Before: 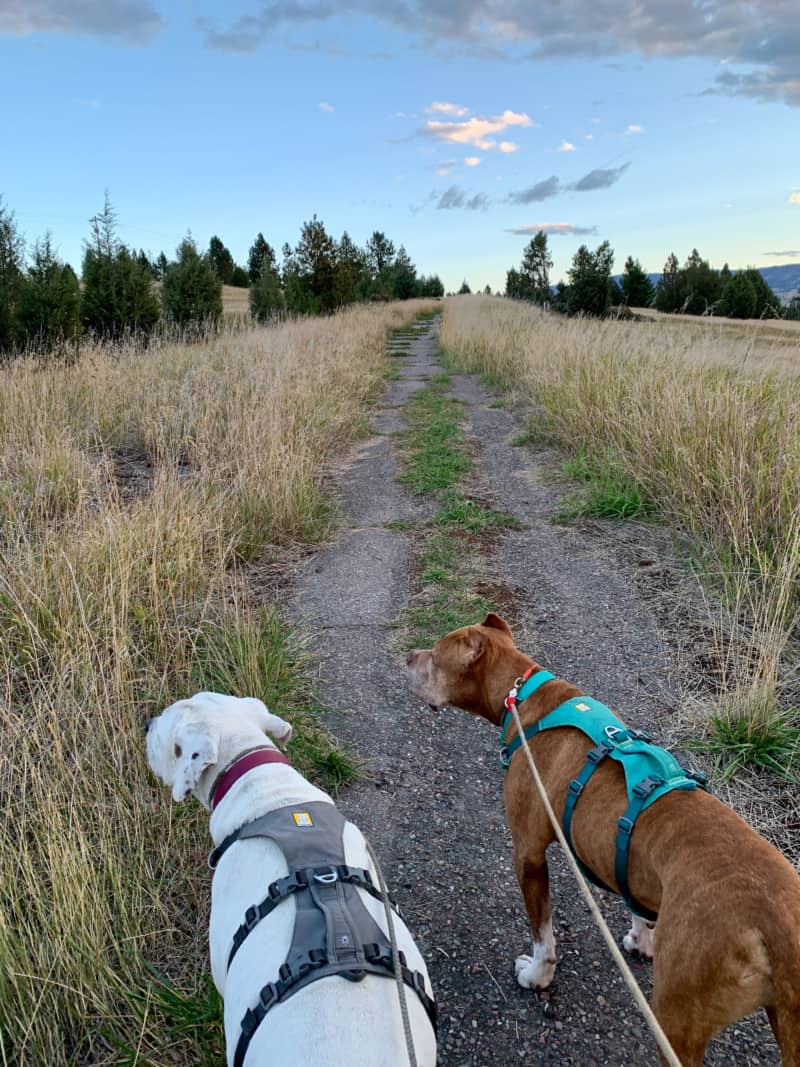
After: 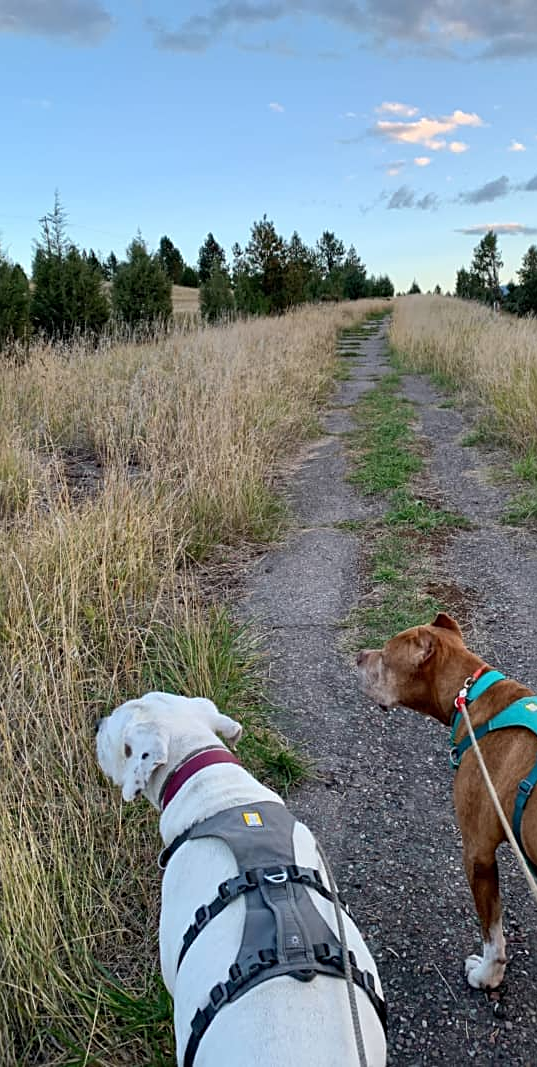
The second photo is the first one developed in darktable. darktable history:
crop and rotate: left 6.321%, right 26.447%
sharpen: radius 2.524, amount 0.338
